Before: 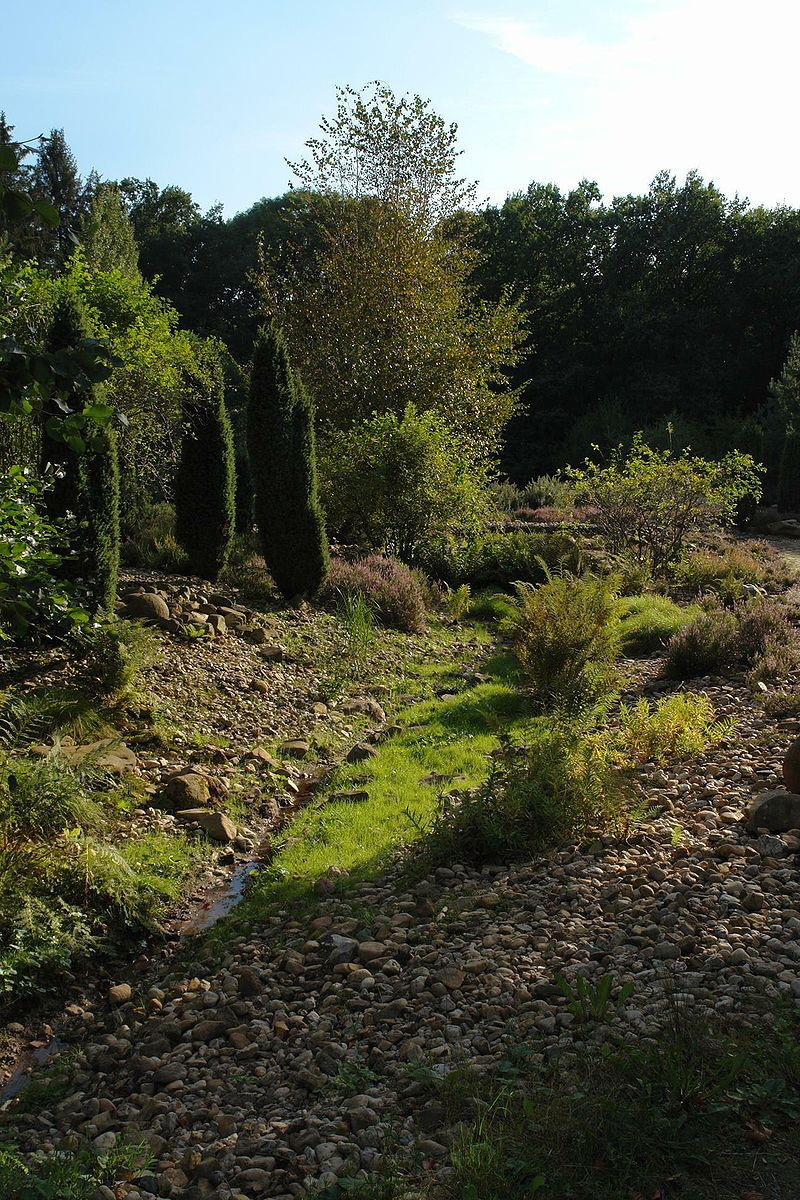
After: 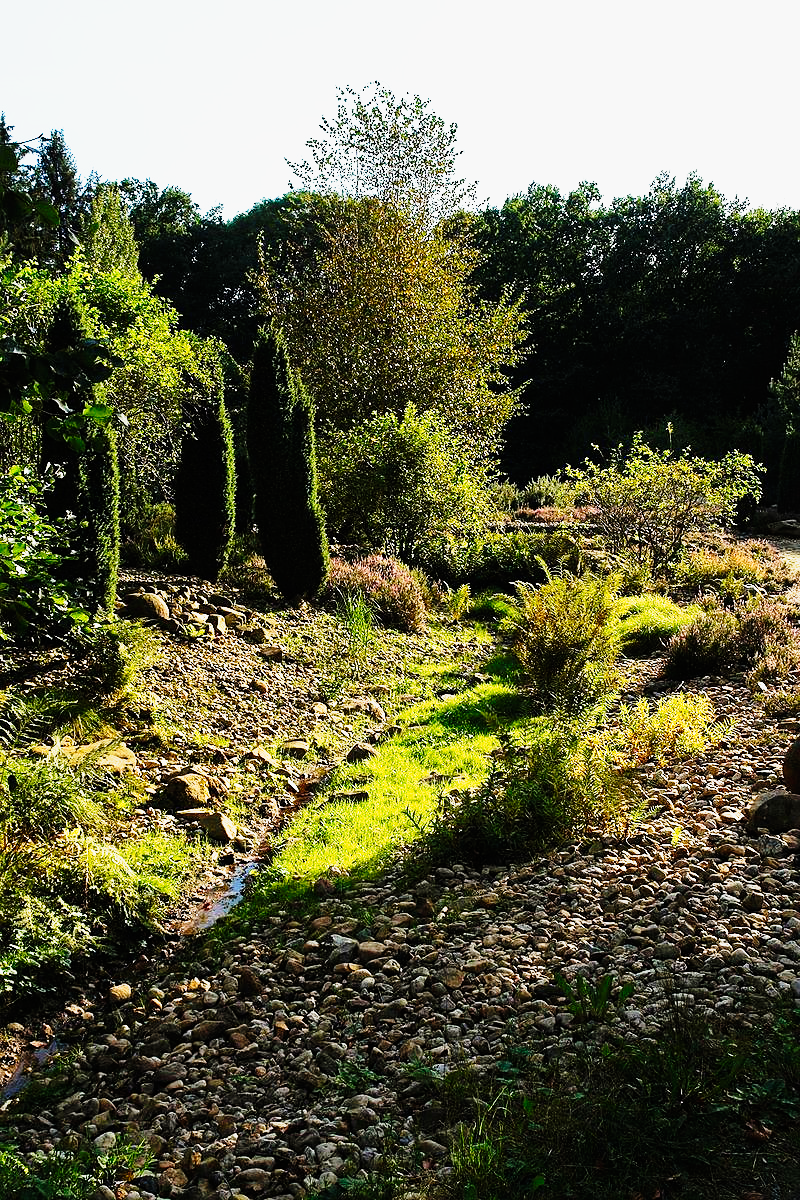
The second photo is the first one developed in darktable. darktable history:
sharpen: amount 0.202
base curve: curves: ch0 [(0, 0) (0.007, 0.004) (0.027, 0.03) (0.046, 0.07) (0.207, 0.54) (0.442, 0.872) (0.673, 0.972) (1, 1)], preserve colors none
tone curve: curves: ch0 [(0, 0) (0.105, 0.068) (0.195, 0.162) (0.283, 0.283) (0.384, 0.404) (0.485, 0.531) (0.638, 0.681) (0.795, 0.879) (1, 0.977)]; ch1 [(0, 0) (0.161, 0.092) (0.35, 0.33) (0.379, 0.401) (0.456, 0.469) (0.504, 0.501) (0.512, 0.523) (0.58, 0.597) (0.635, 0.646) (1, 1)]; ch2 [(0, 0) (0.371, 0.362) (0.437, 0.437) (0.5, 0.5) (0.53, 0.523) (0.56, 0.58) (0.622, 0.606) (1, 1)], preserve colors none
